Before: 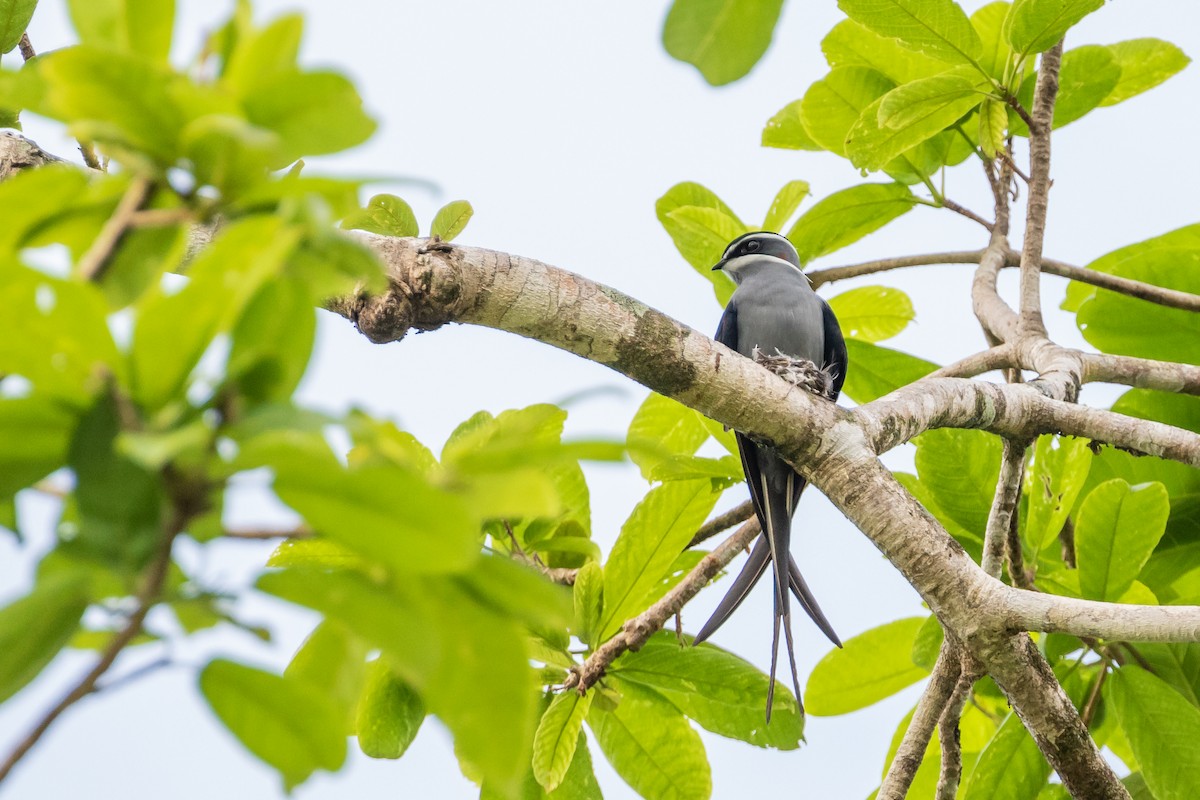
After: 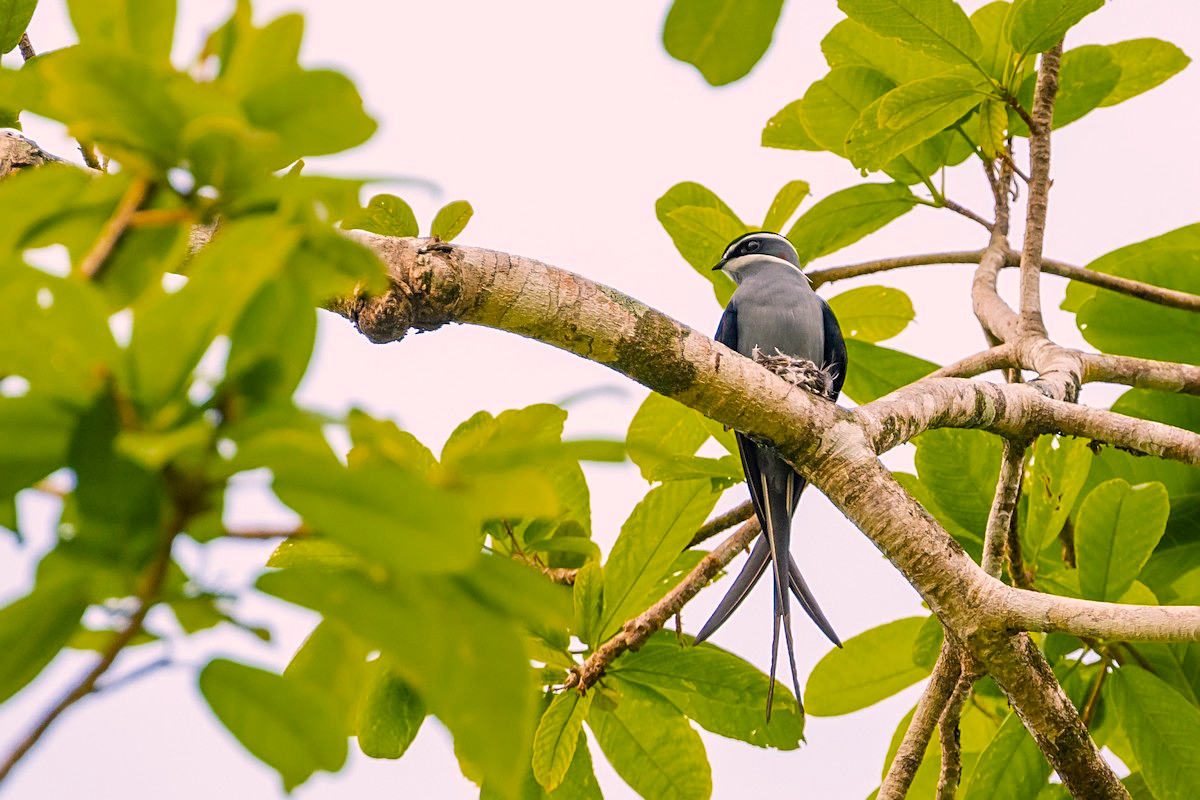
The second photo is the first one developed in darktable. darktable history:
sharpen: radius 2.219, amount 0.381, threshold 0.225
color balance rgb: highlights gain › chroma 2.489%, highlights gain › hue 35.1°, perceptual saturation grading › global saturation 29.875%, global vibrance 16.544%, saturation formula JzAzBz (2021)
